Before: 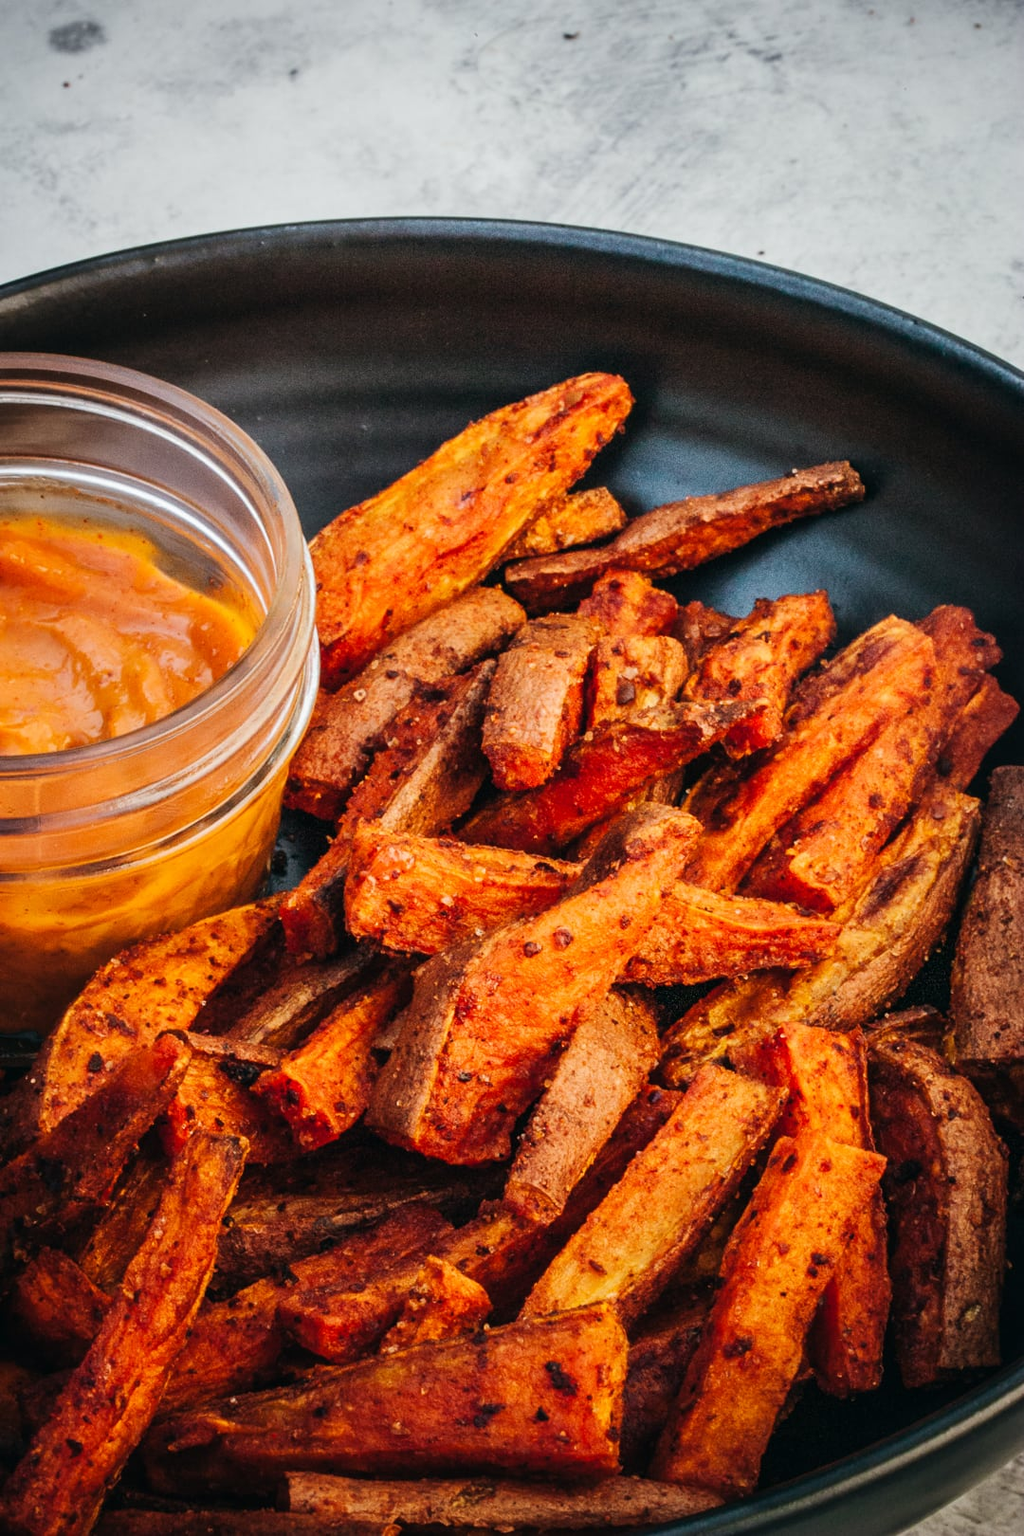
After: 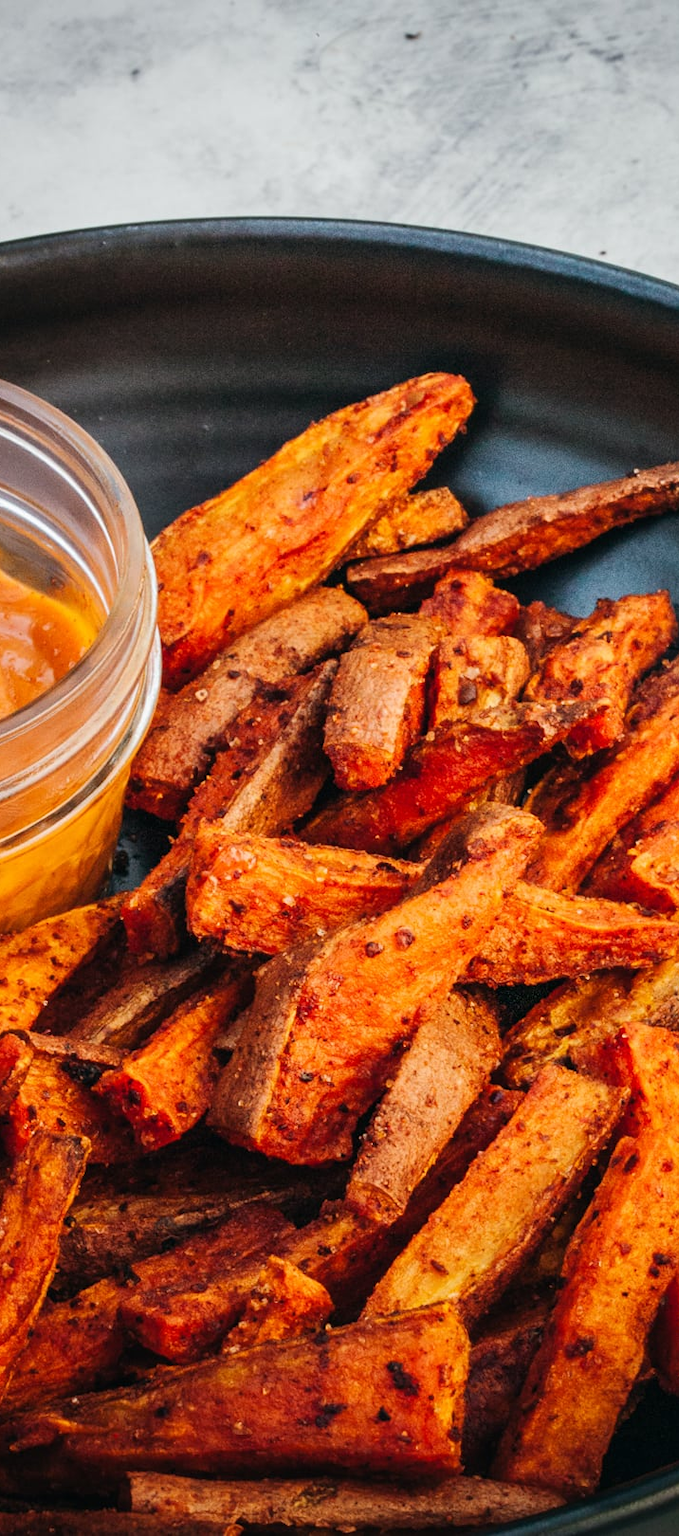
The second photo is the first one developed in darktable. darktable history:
exposure: compensate exposure bias true, compensate highlight preservation false
crop and rotate: left 15.475%, right 18.052%
